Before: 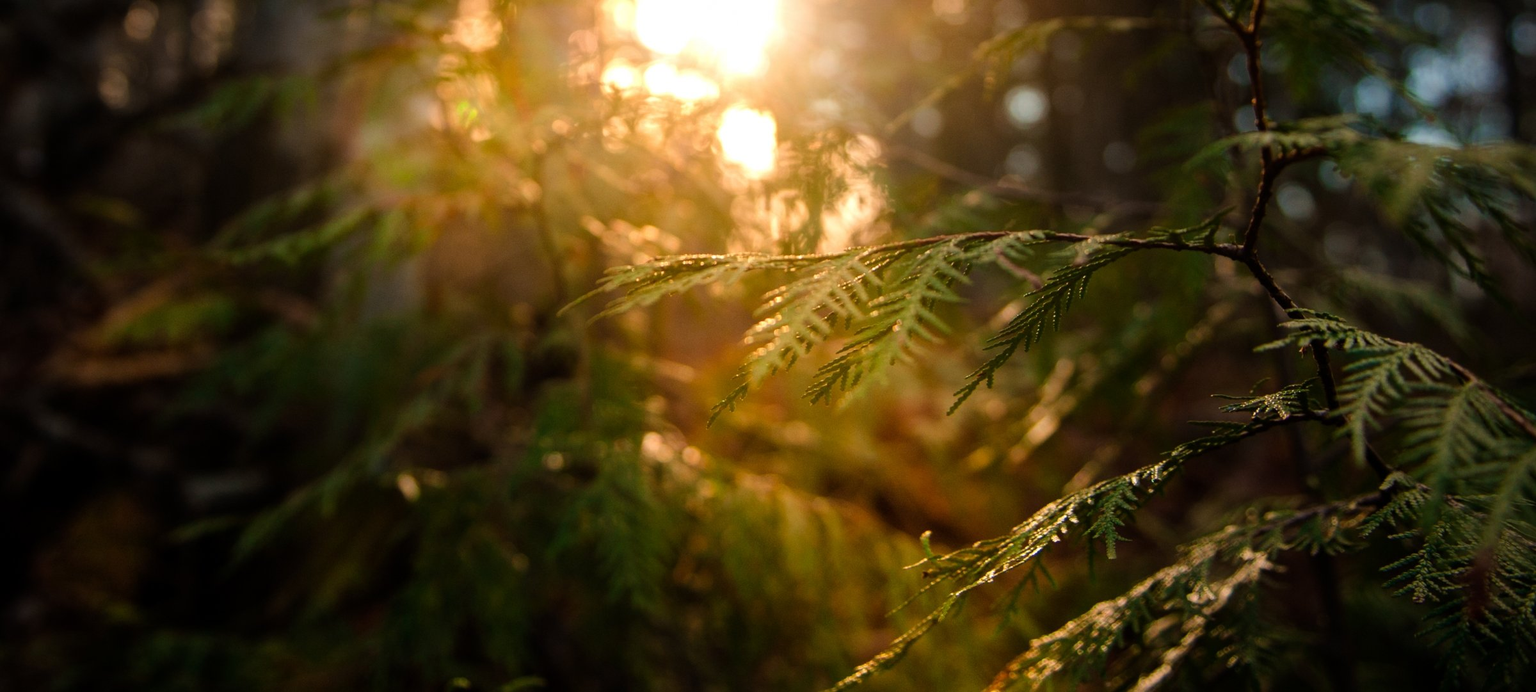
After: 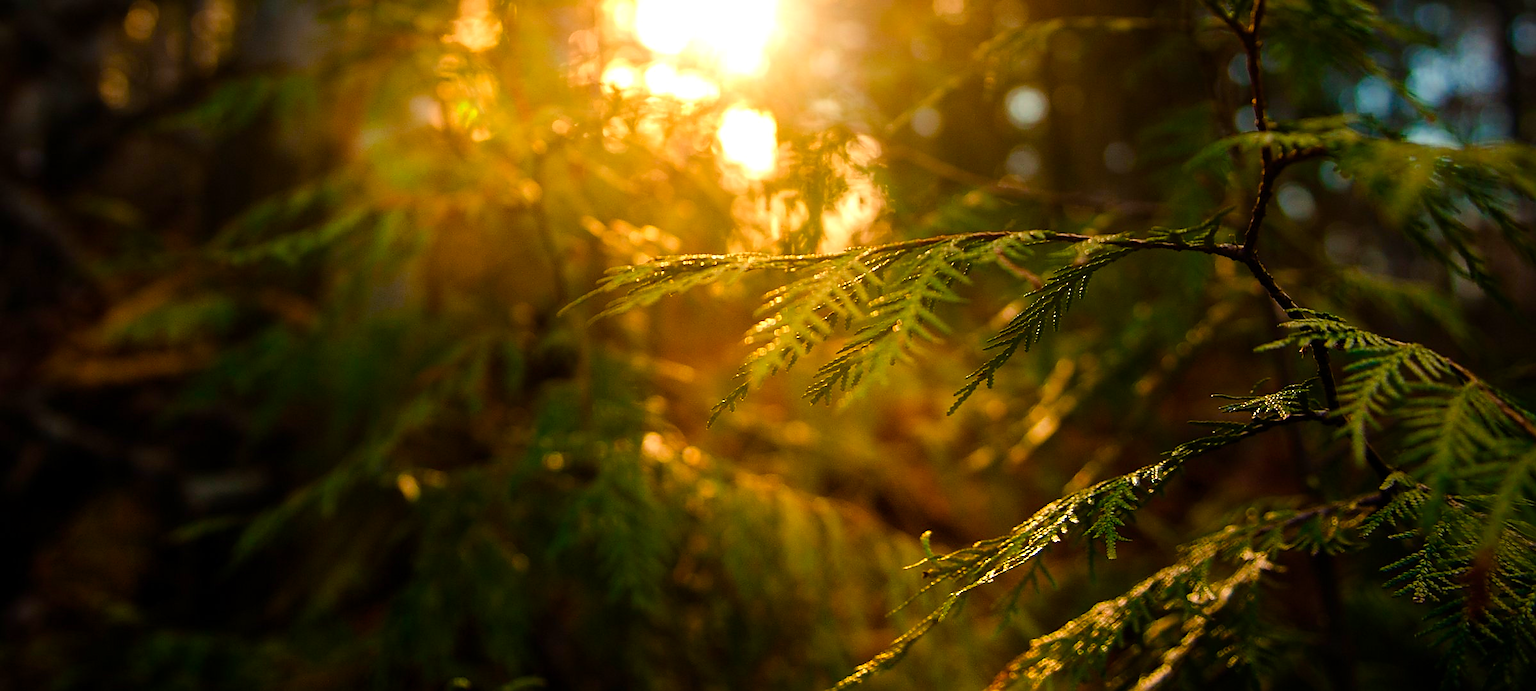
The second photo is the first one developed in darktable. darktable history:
sharpen: radius 1.359, amount 1.265, threshold 0.817
color balance rgb: highlights gain › luminance 5.55%, highlights gain › chroma 2.591%, highlights gain › hue 93.19°, perceptual saturation grading › global saturation 20%, perceptual saturation grading › highlights -25.563%, perceptual saturation grading › shadows 25.012%, perceptual brilliance grading › global brilliance 2.731%, global vibrance 42.402%
